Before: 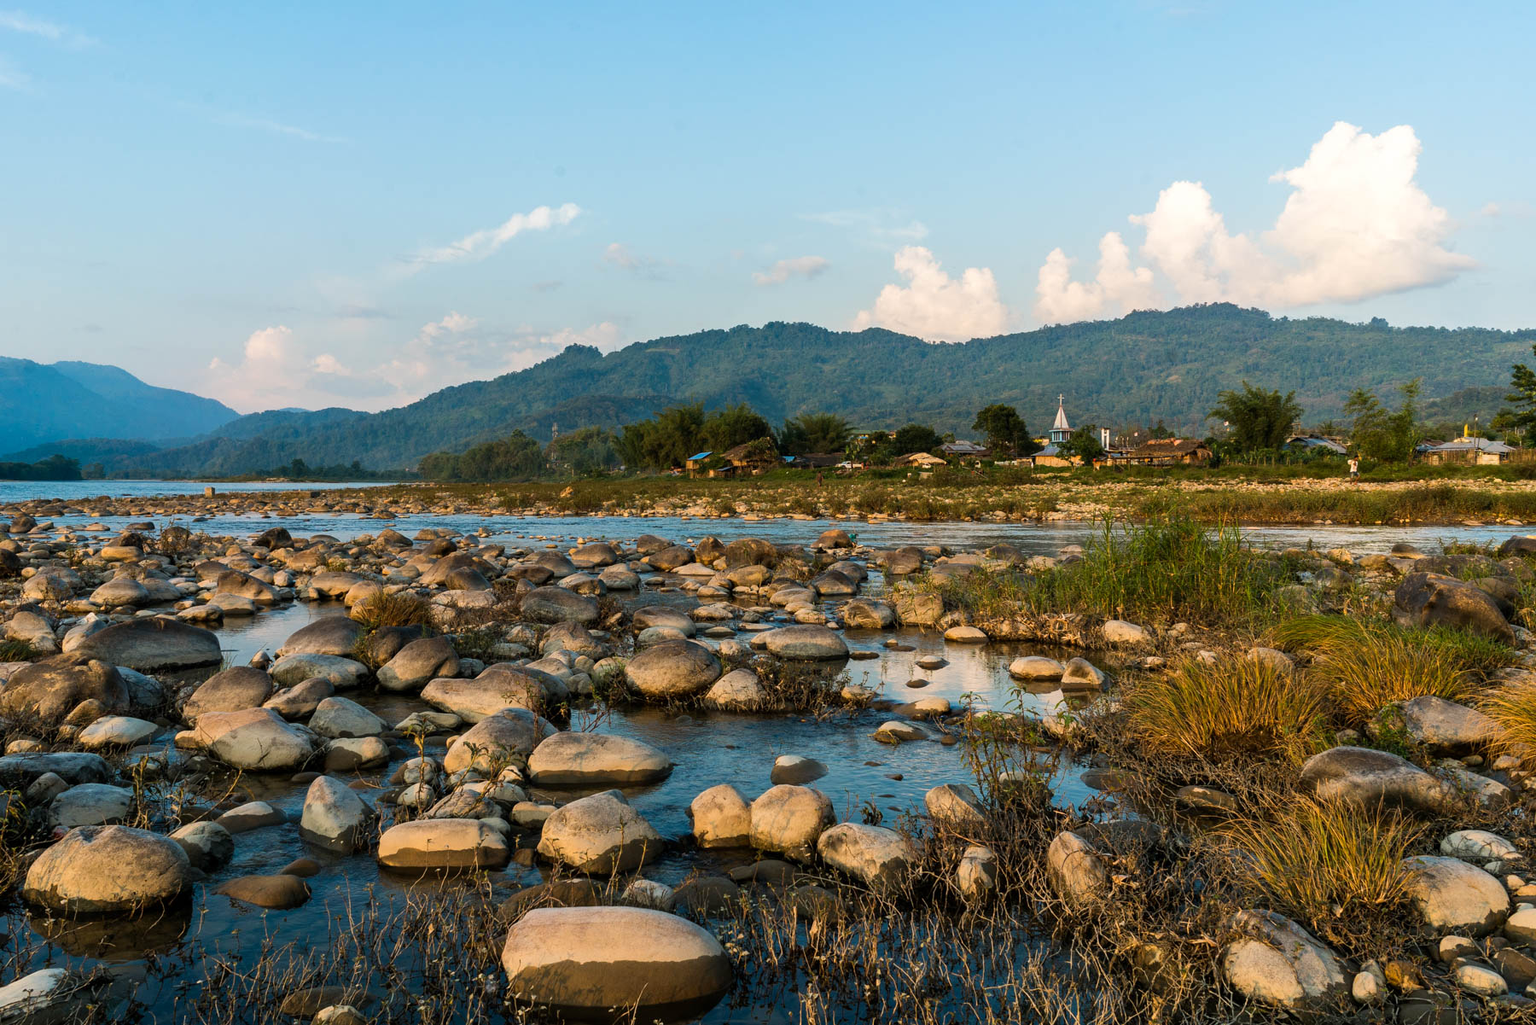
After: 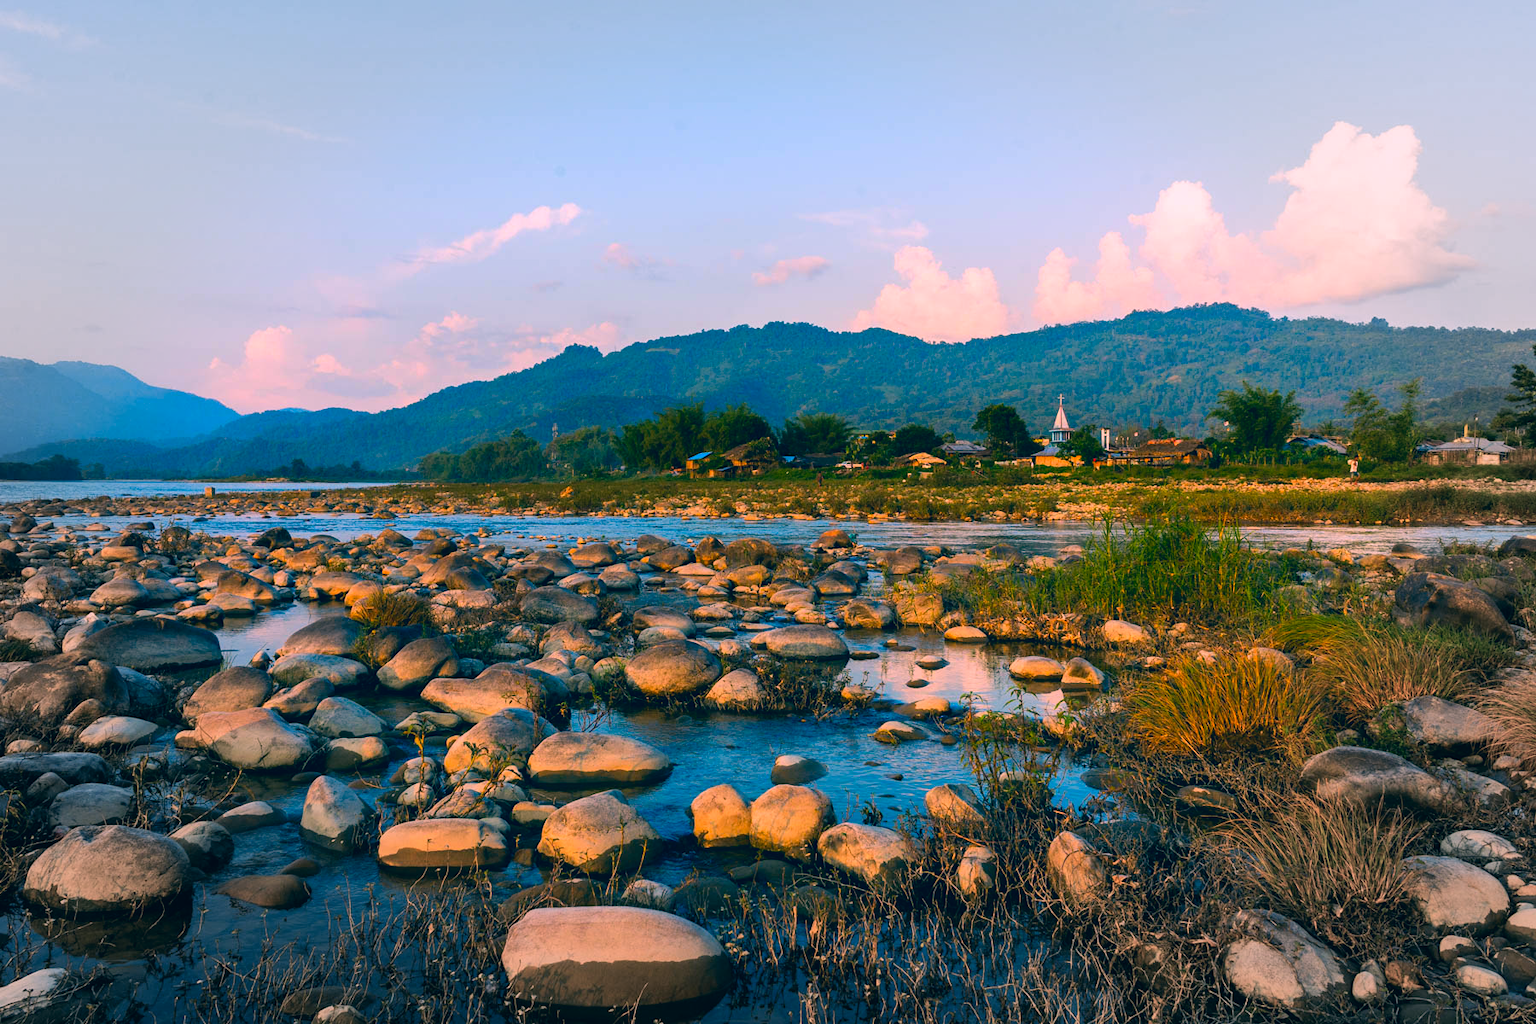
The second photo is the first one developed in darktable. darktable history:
vignetting: fall-off start 65.73%, fall-off radius 39.73%, brightness -0.153, automatic ratio true, width/height ratio 0.678, dithering 16-bit output
color correction: highlights a* 16.67, highlights b* 0.26, shadows a* -15.21, shadows b* -14.38, saturation 1.53
